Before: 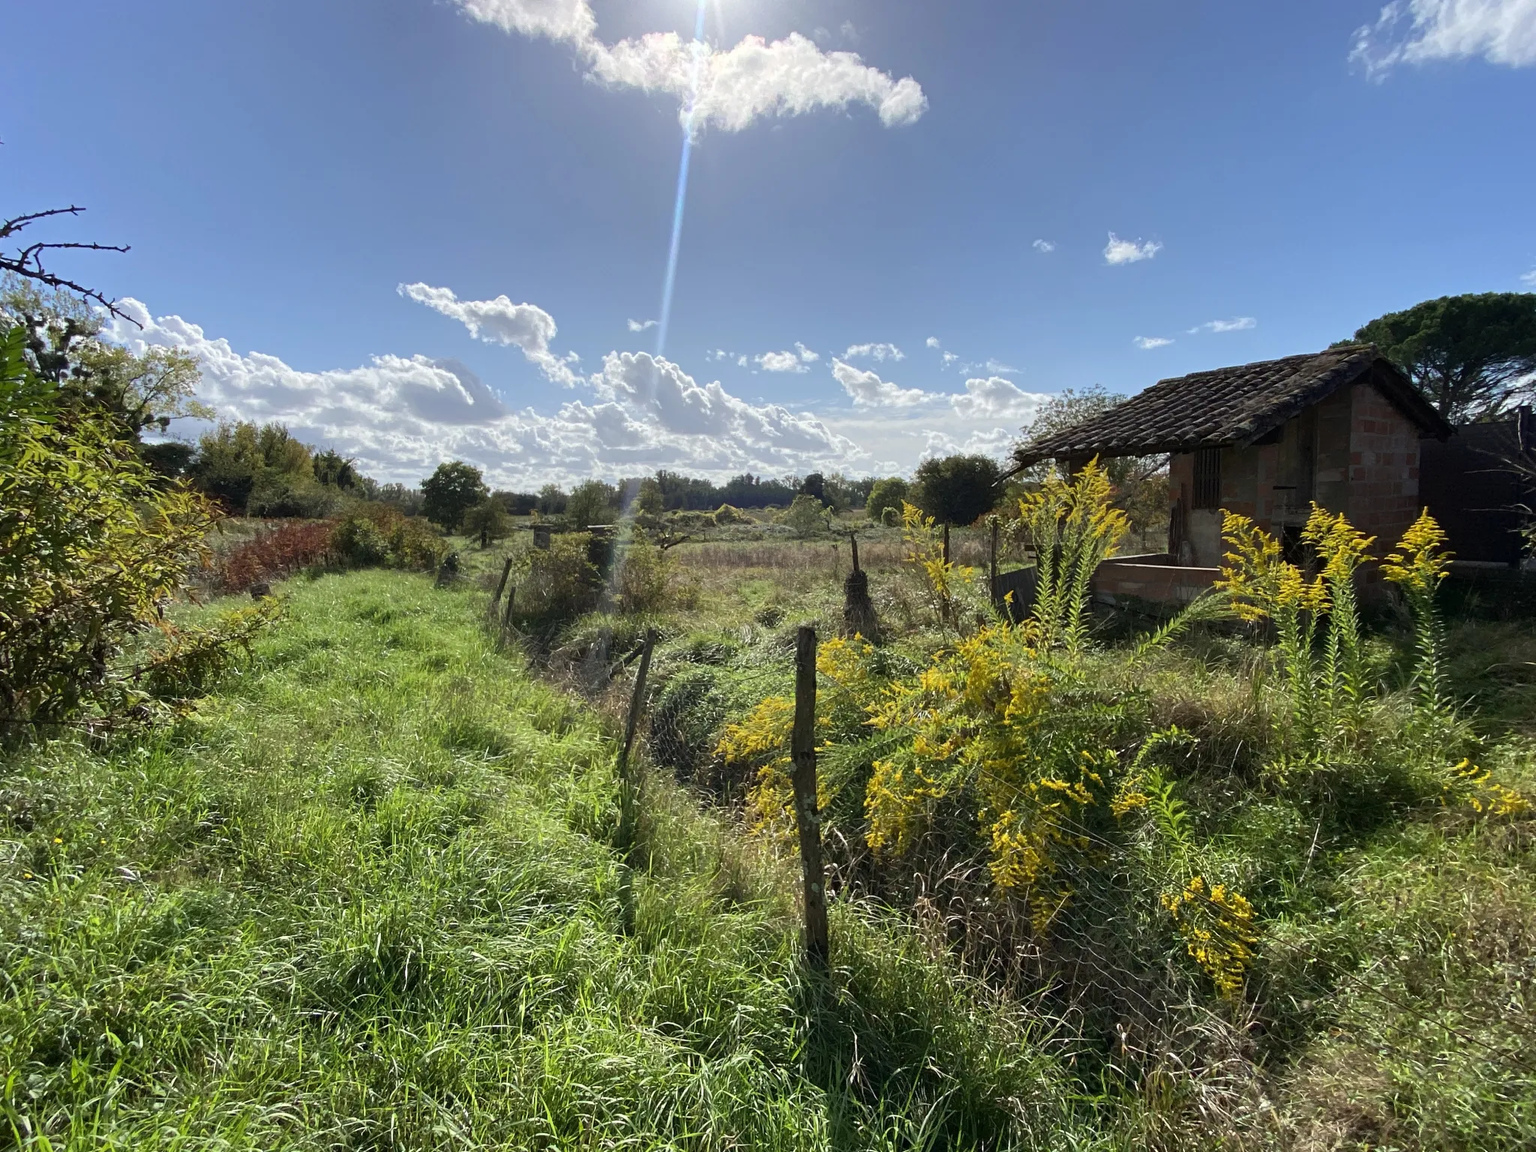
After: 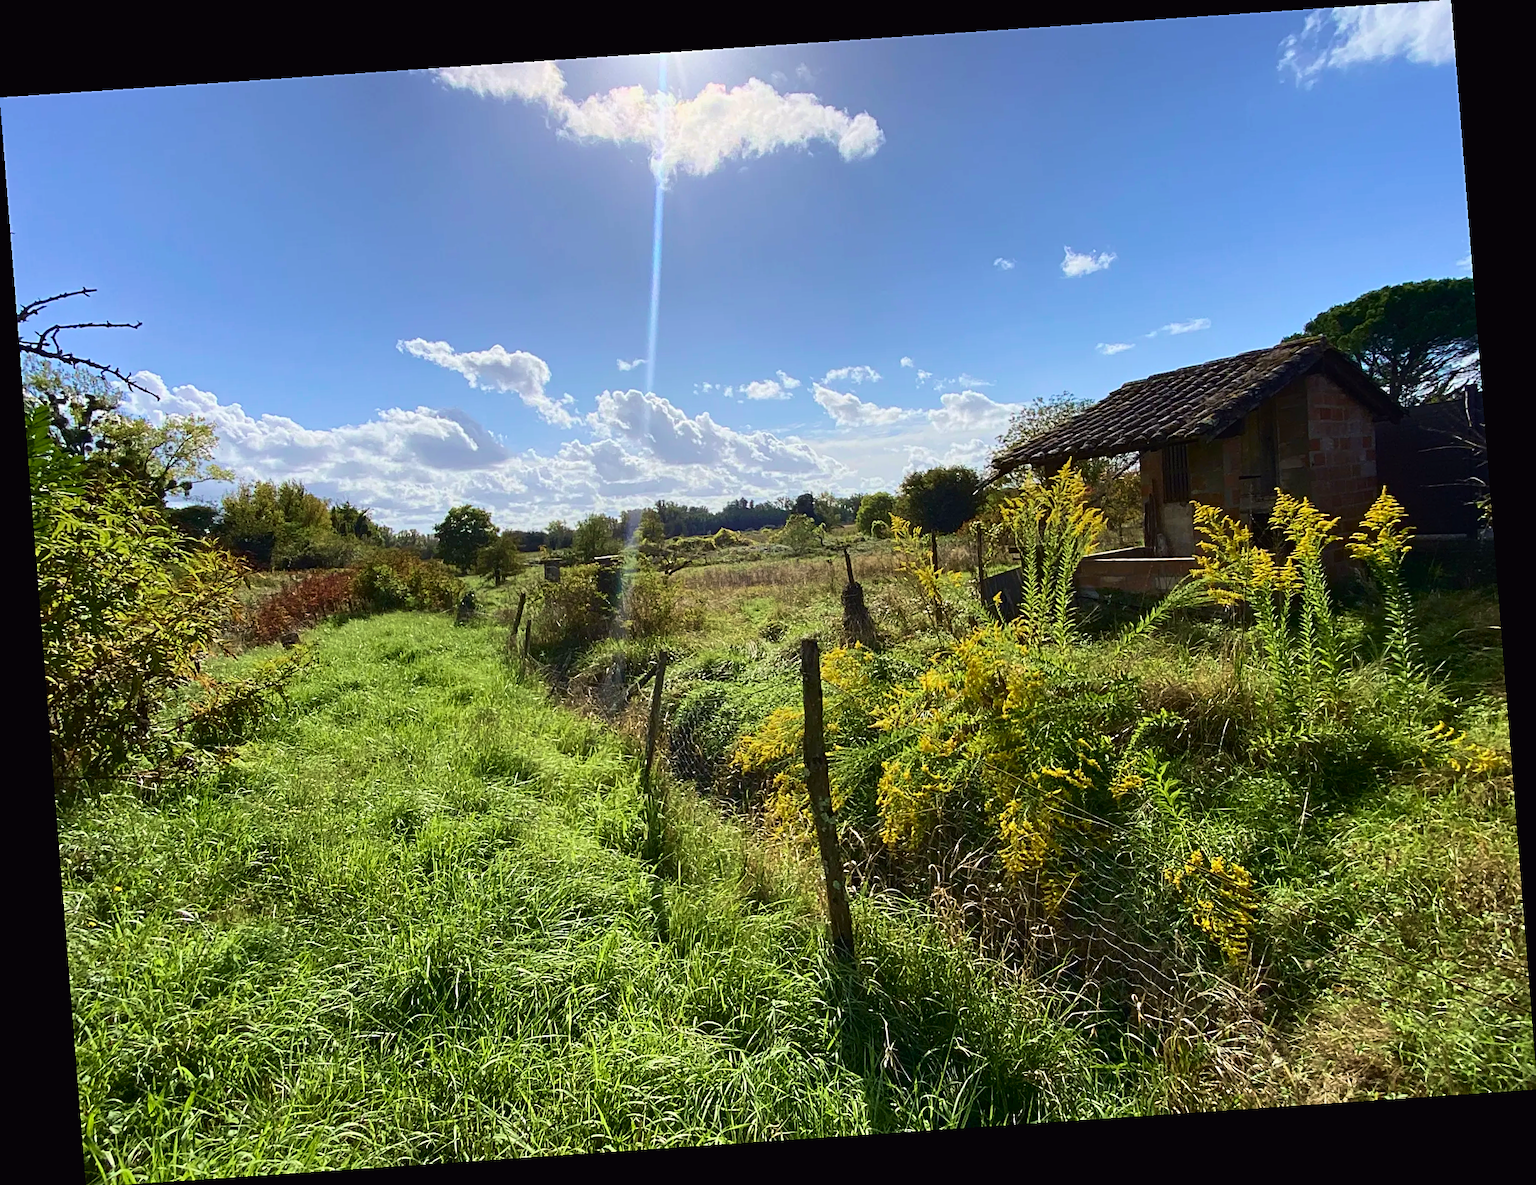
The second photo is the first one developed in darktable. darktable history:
velvia: on, module defaults
color correction: saturation 0.99
sharpen: on, module defaults
rotate and perspective: rotation -4.2°, shear 0.006, automatic cropping off
tone curve: curves: ch0 [(0, 0.011) (0.139, 0.106) (0.295, 0.271) (0.499, 0.523) (0.739, 0.782) (0.857, 0.879) (1, 0.967)]; ch1 [(0, 0) (0.272, 0.249) (0.39, 0.379) (0.469, 0.456) (0.495, 0.497) (0.524, 0.53) (0.588, 0.62) (0.725, 0.779) (1, 1)]; ch2 [(0, 0) (0.125, 0.089) (0.35, 0.317) (0.437, 0.42) (0.502, 0.499) (0.533, 0.553) (0.599, 0.638) (1, 1)], color space Lab, independent channels, preserve colors none
